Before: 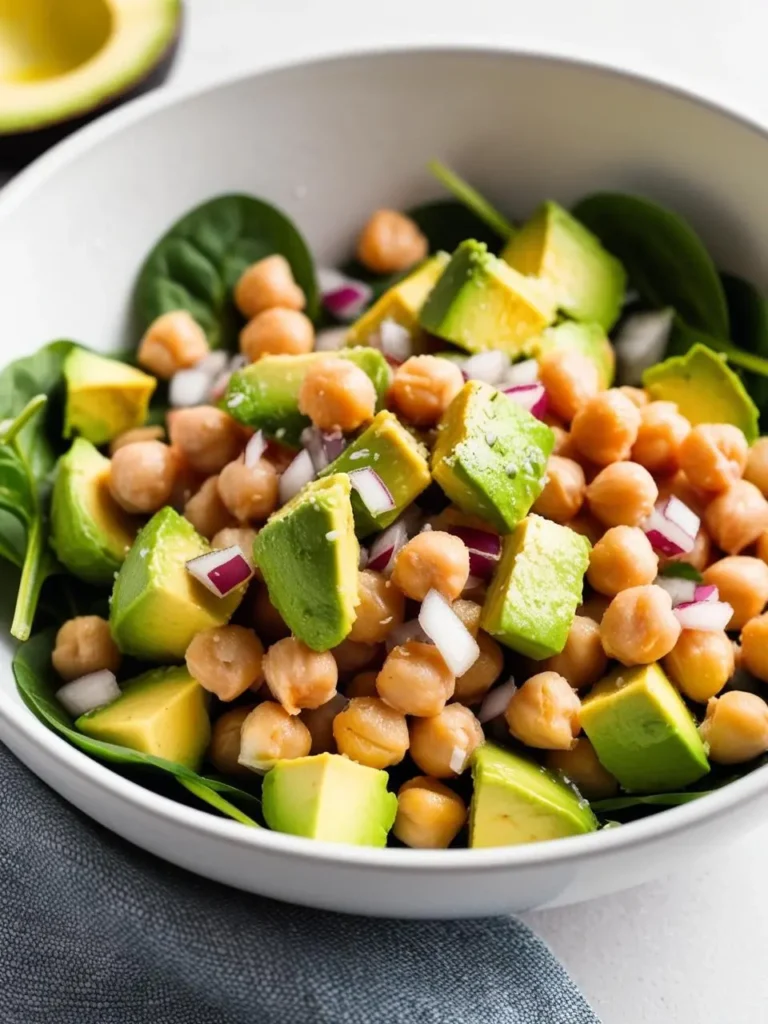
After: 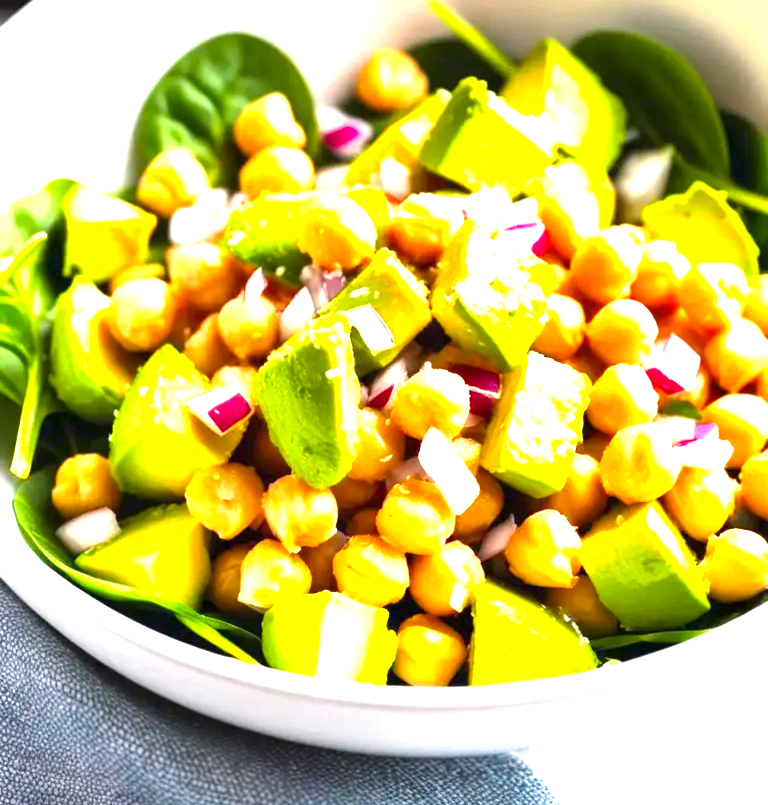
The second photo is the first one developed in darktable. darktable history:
crop and rotate: top 15.899%, bottom 5.482%
exposure: black level correction 0, exposure 1.999 EV, compensate highlight preservation false
color balance rgb: perceptual saturation grading › global saturation 31.067%, global vibrance 20%
